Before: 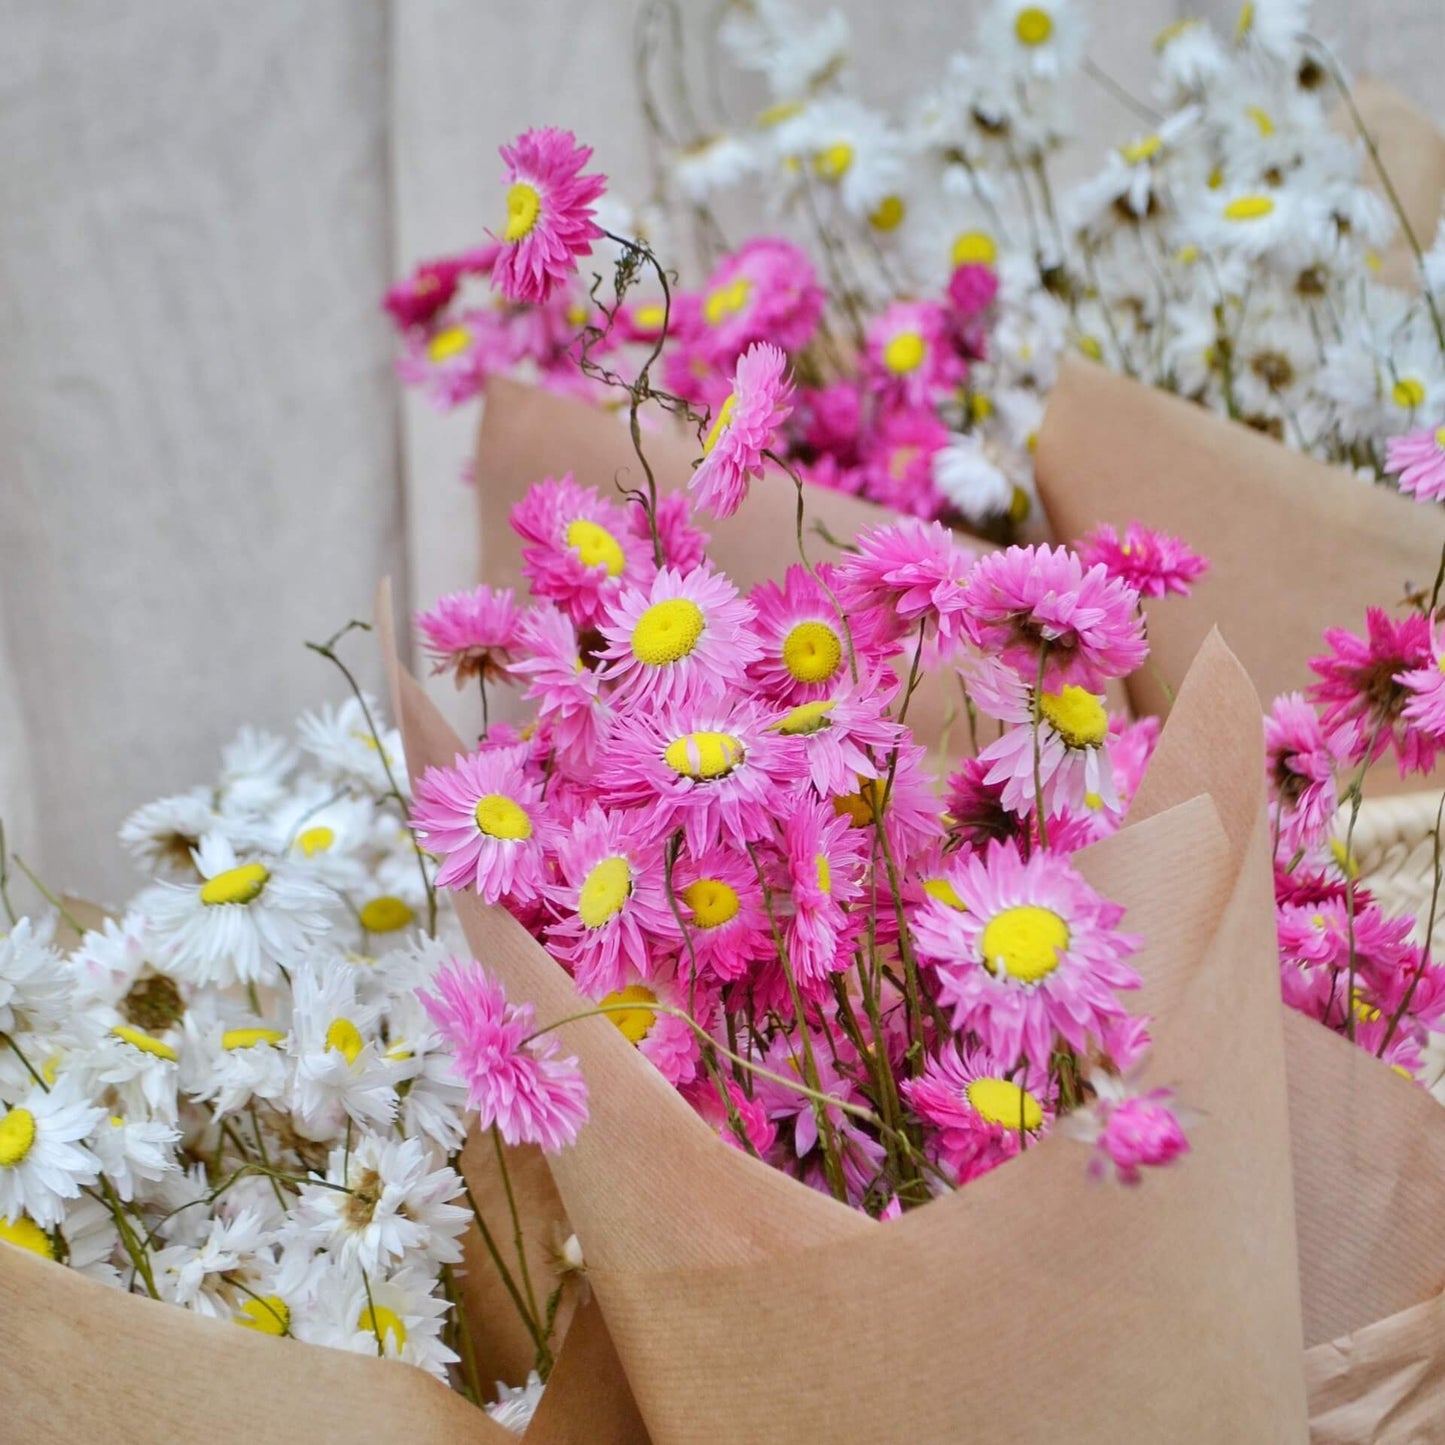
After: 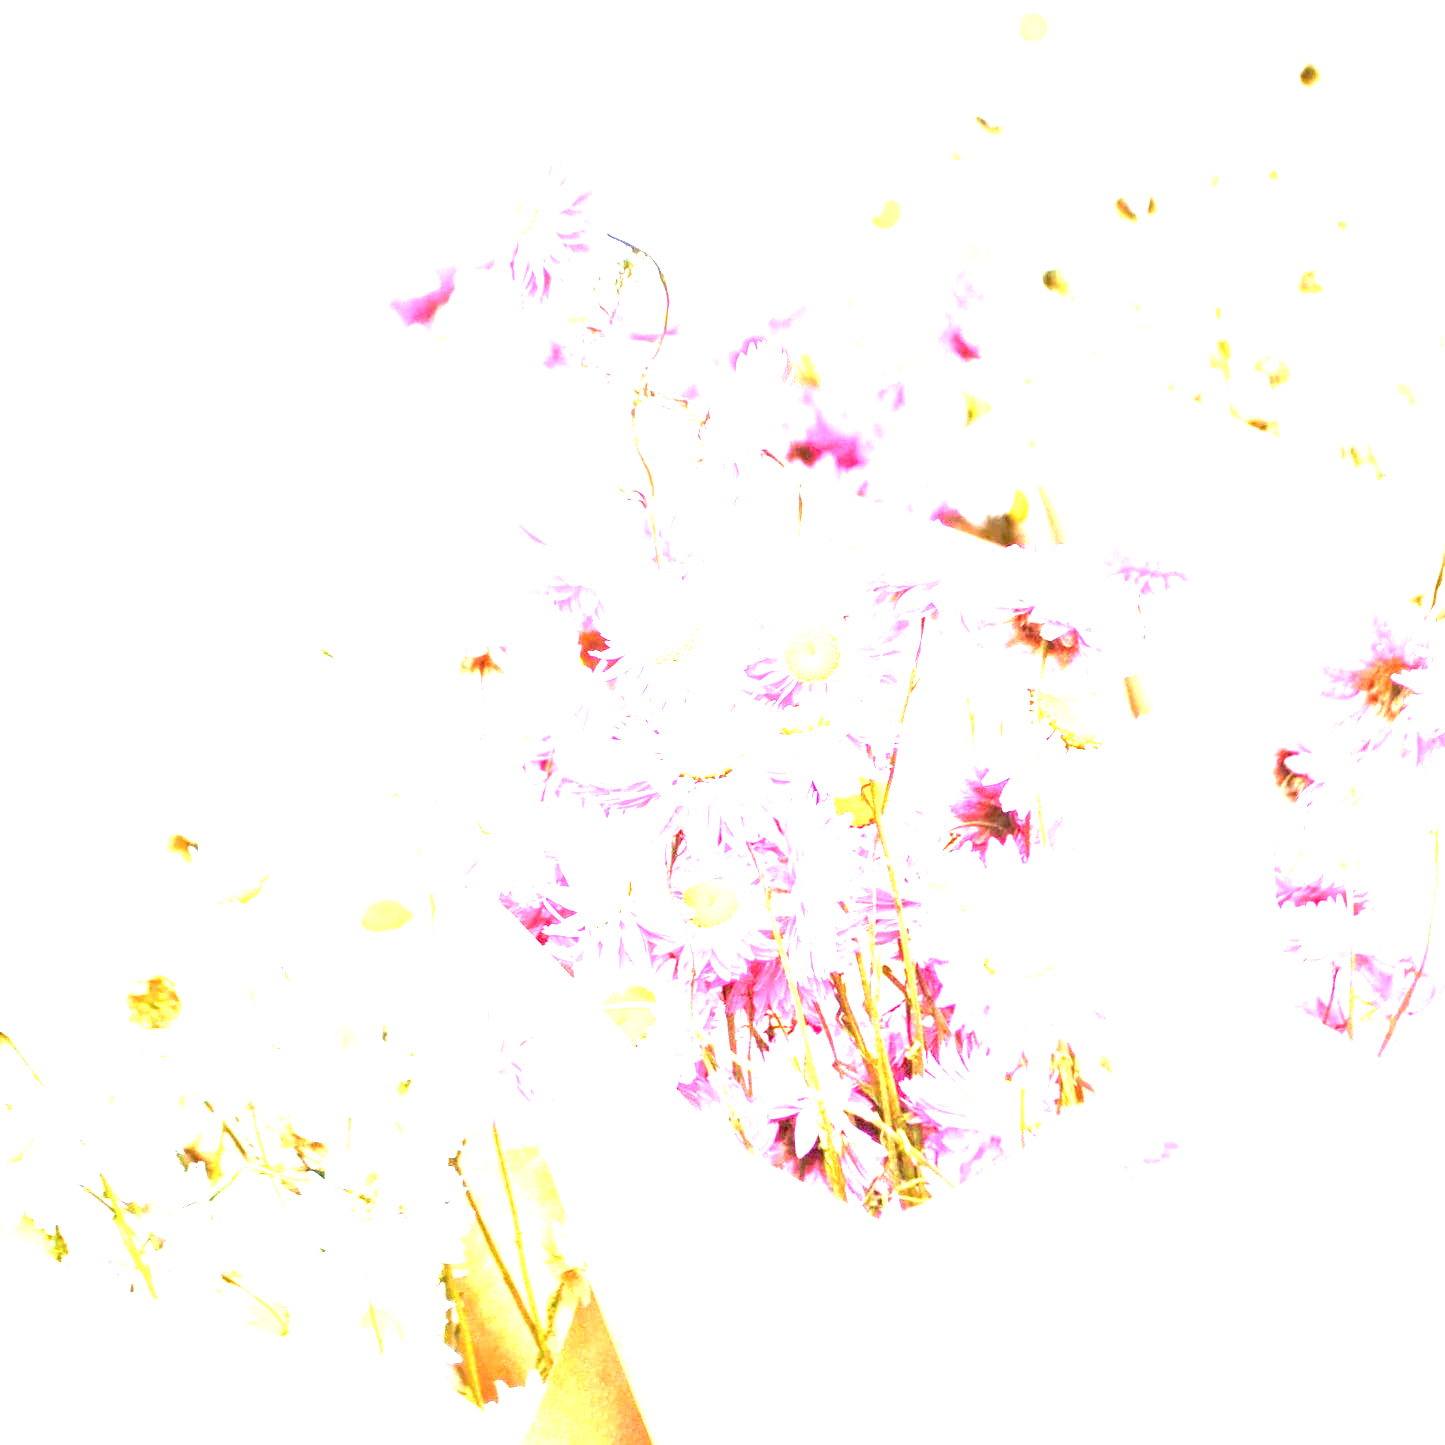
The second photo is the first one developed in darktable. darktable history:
velvia: on, module defaults
exposure: black level correction 0, exposure 4.049 EV, compensate exposure bias true, compensate highlight preservation false
